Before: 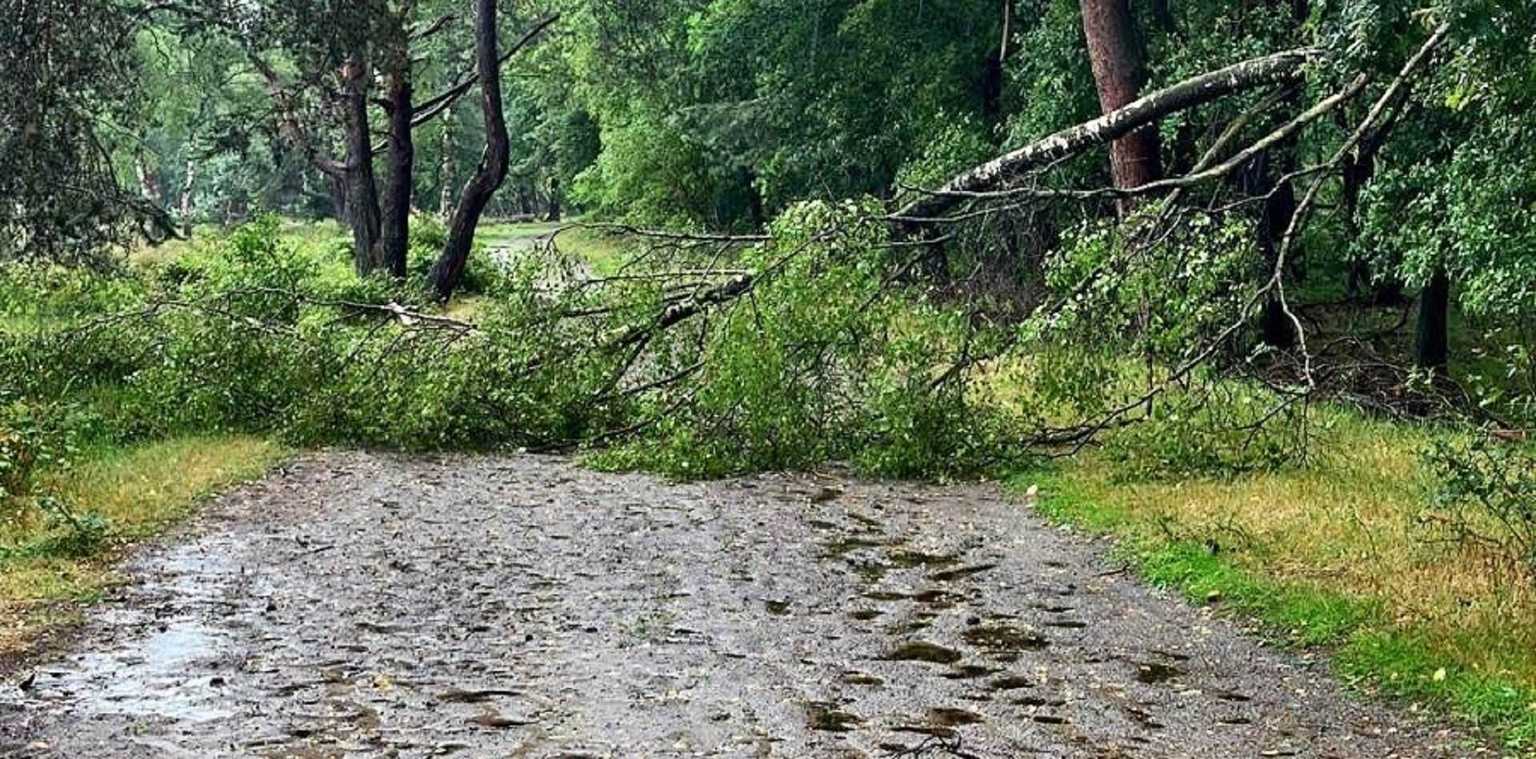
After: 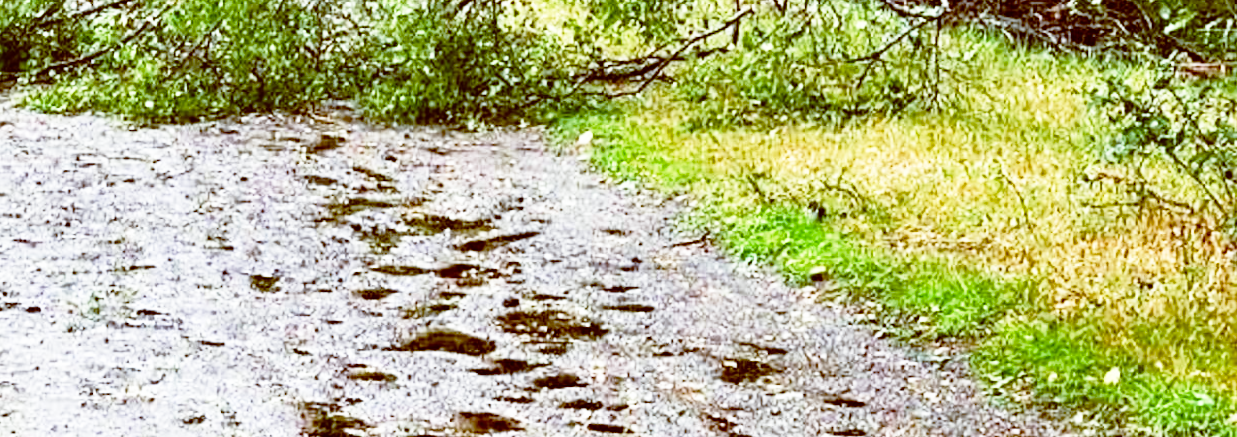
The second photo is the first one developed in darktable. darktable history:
crop and rotate: left 35.509%, top 50.238%, bottom 4.934%
base curve: curves: ch0 [(0, 0) (0.012, 0.01) (0.073, 0.168) (0.31, 0.711) (0.645, 0.957) (1, 1)], preserve colors none
color balance: lift [1, 1.015, 1.004, 0.985], gamma [1, 0.958, 0.971, 1.042], gain [1, 0.956, 0.977, 1.044]
rotate and perspective: lens shift (horizontal) -0.055, automatic cropping off
